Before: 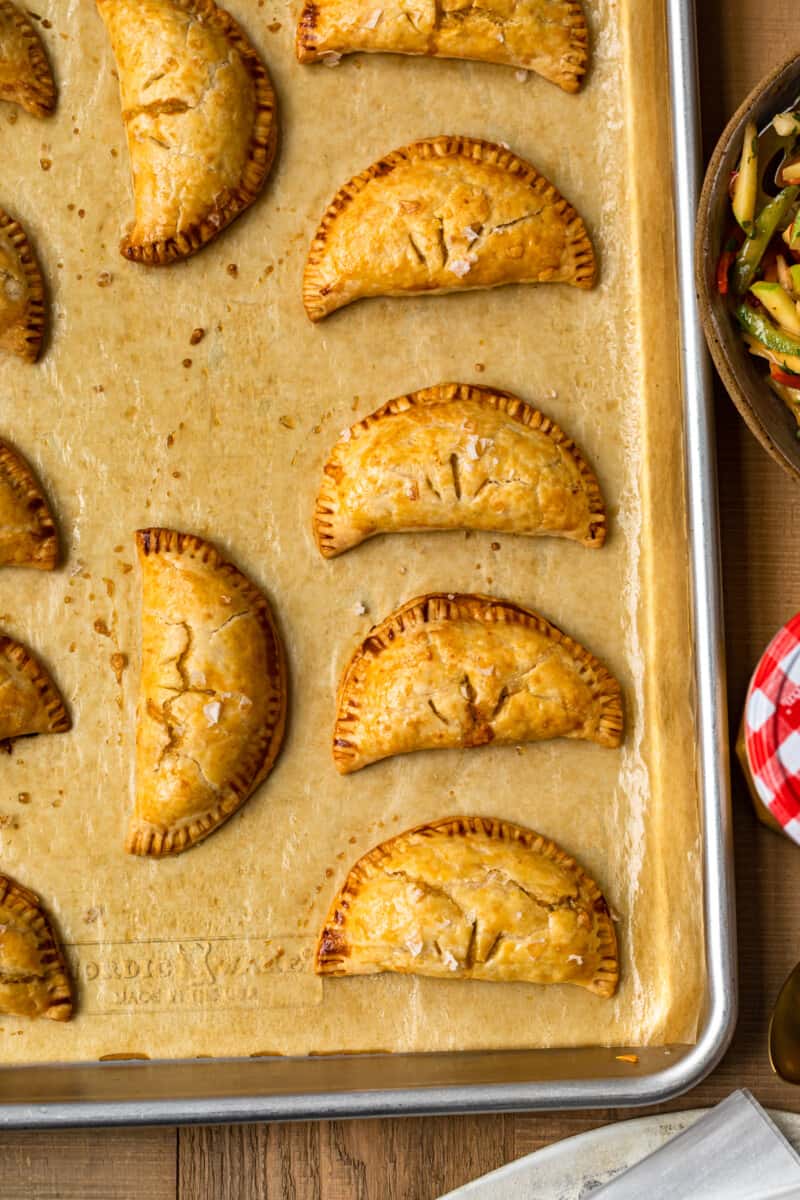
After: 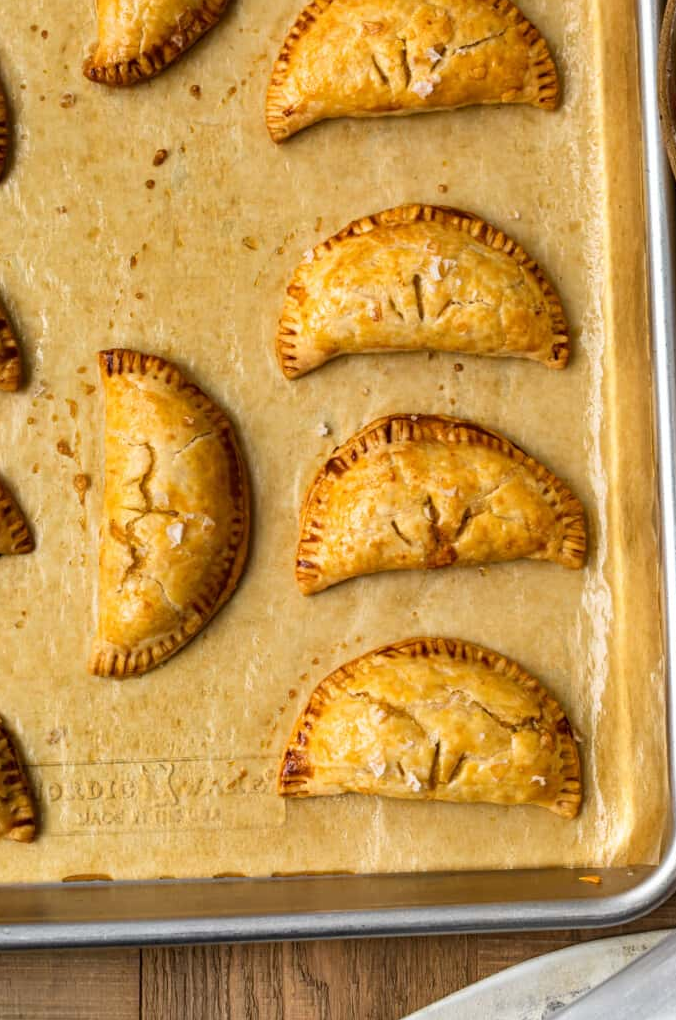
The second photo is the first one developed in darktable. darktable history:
crop and rotate: left 4.726%, top 14.956%, right 10.655%
